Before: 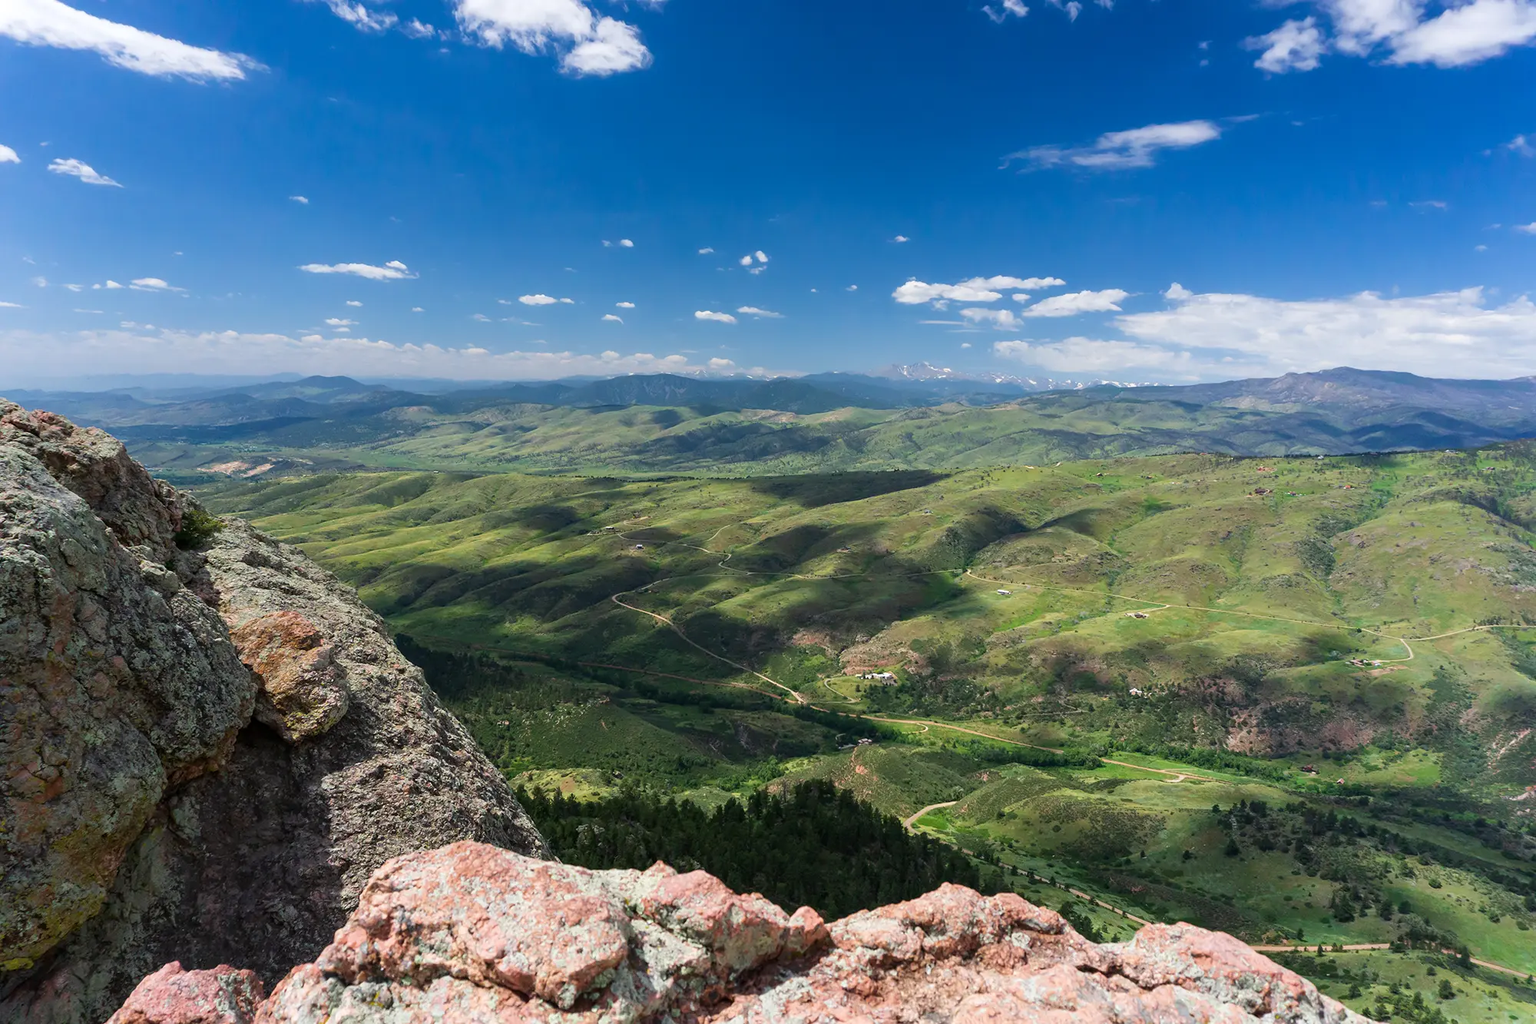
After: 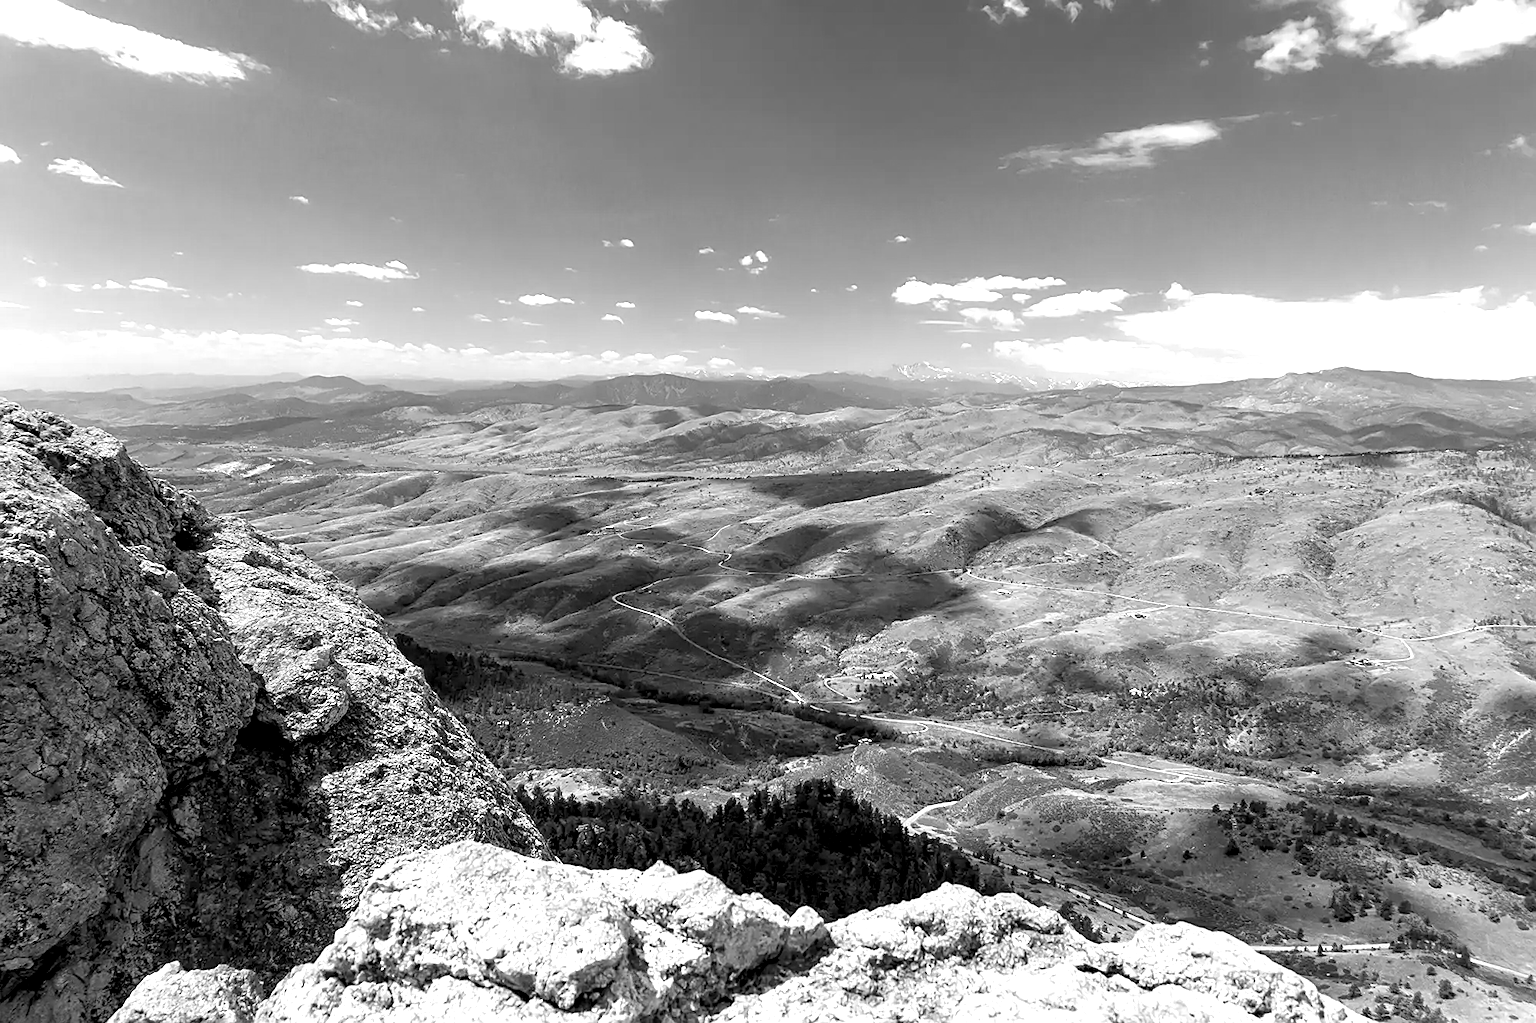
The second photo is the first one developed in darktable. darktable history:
white balance: red 0.871, blue 1.249
monochrome: on, module defaults
sharpen: on, module defaults
exposure: black level correction 0.008, exposure 0.979 EV, compensate highlight preservation false
